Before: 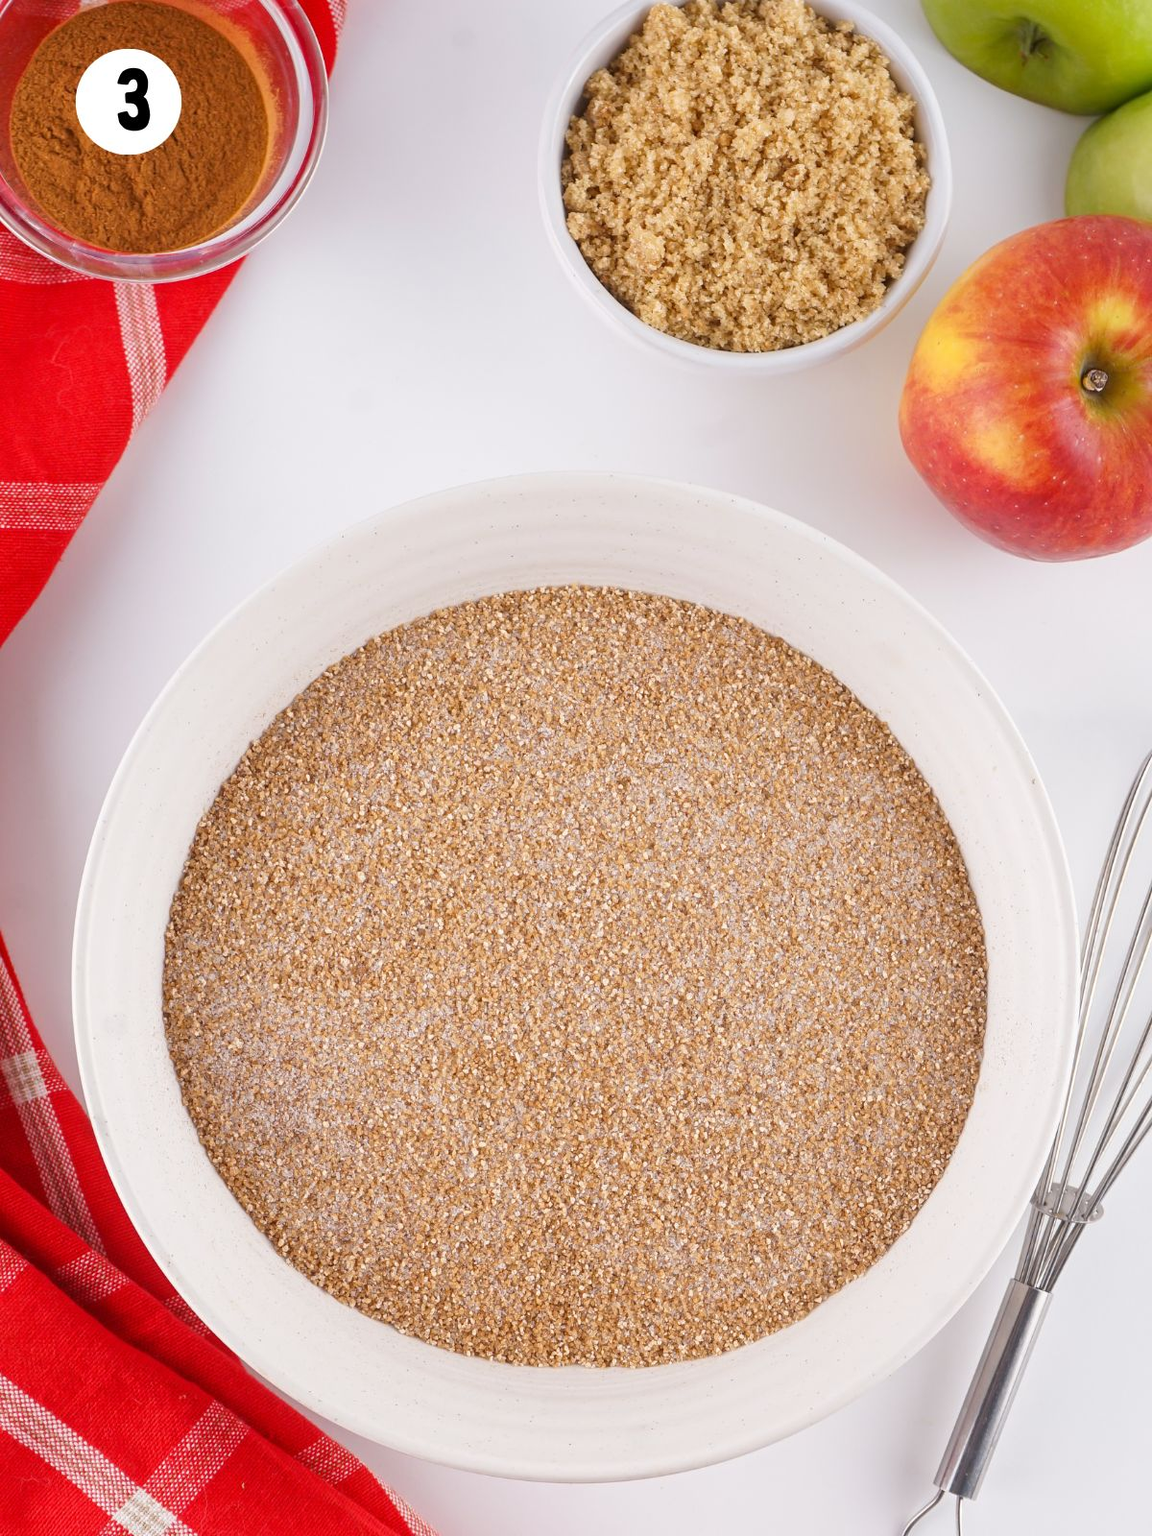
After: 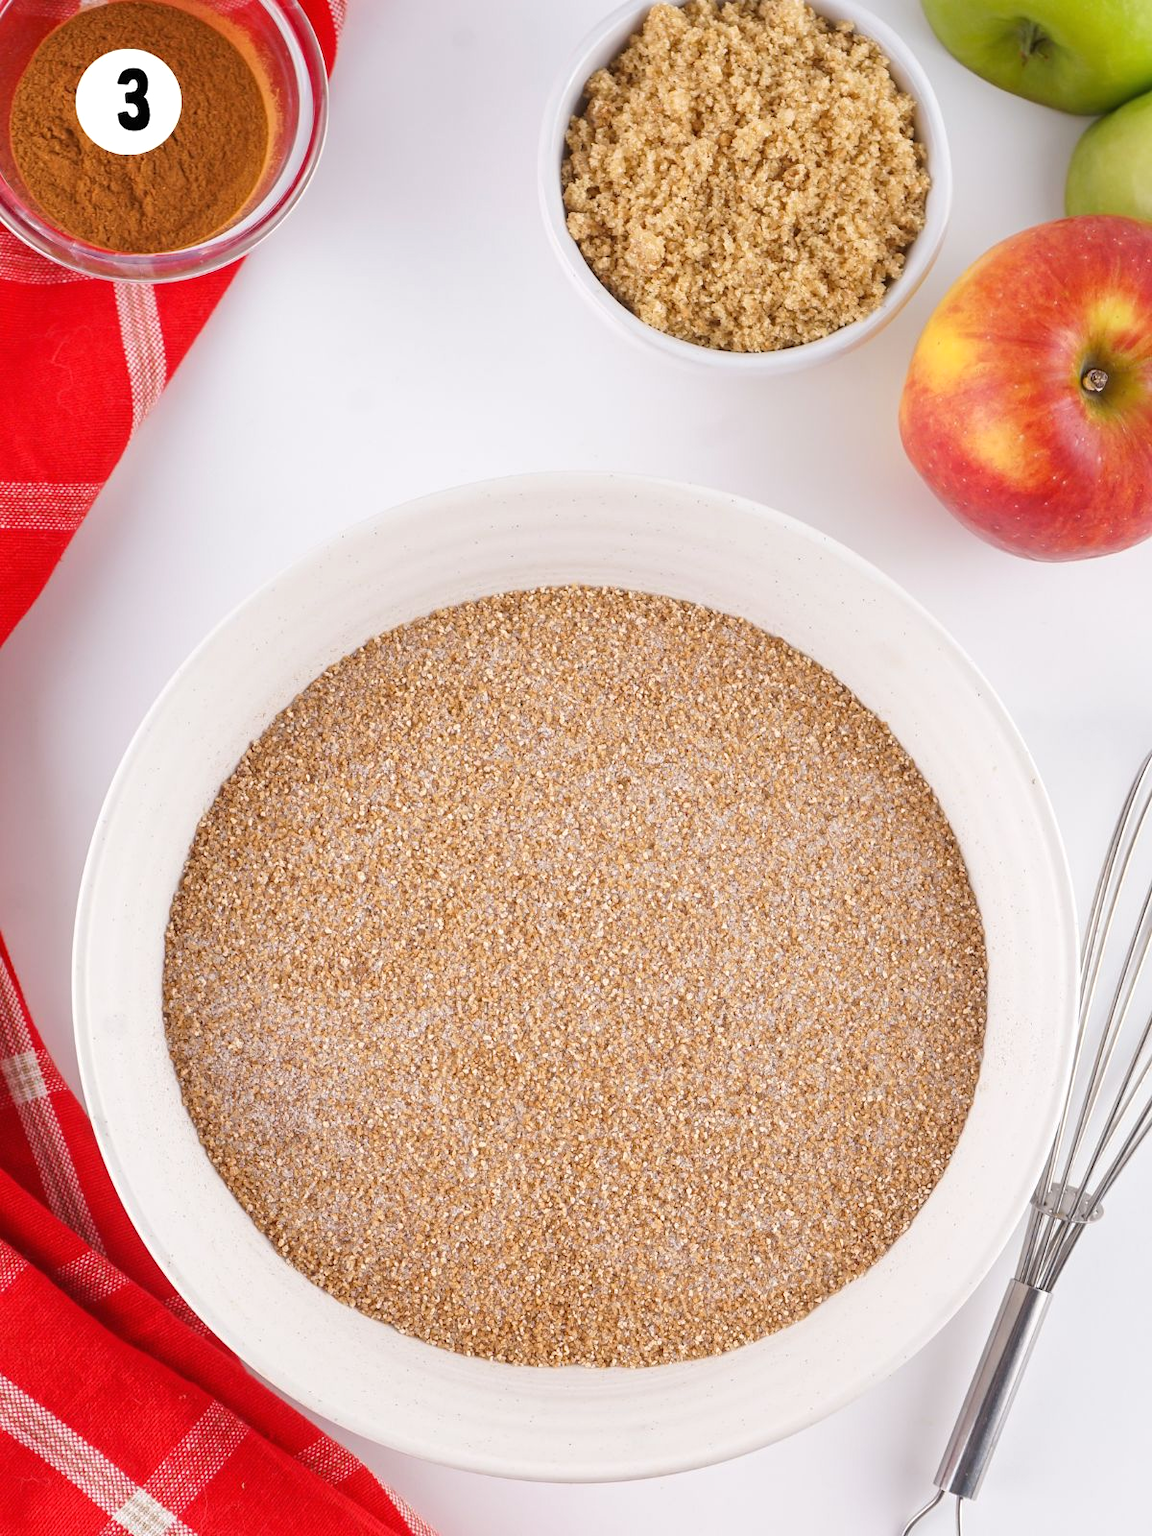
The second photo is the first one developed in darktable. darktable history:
exposure: black level correction -0.001, exposure 0.08 EV, compensate highlight preservation false
